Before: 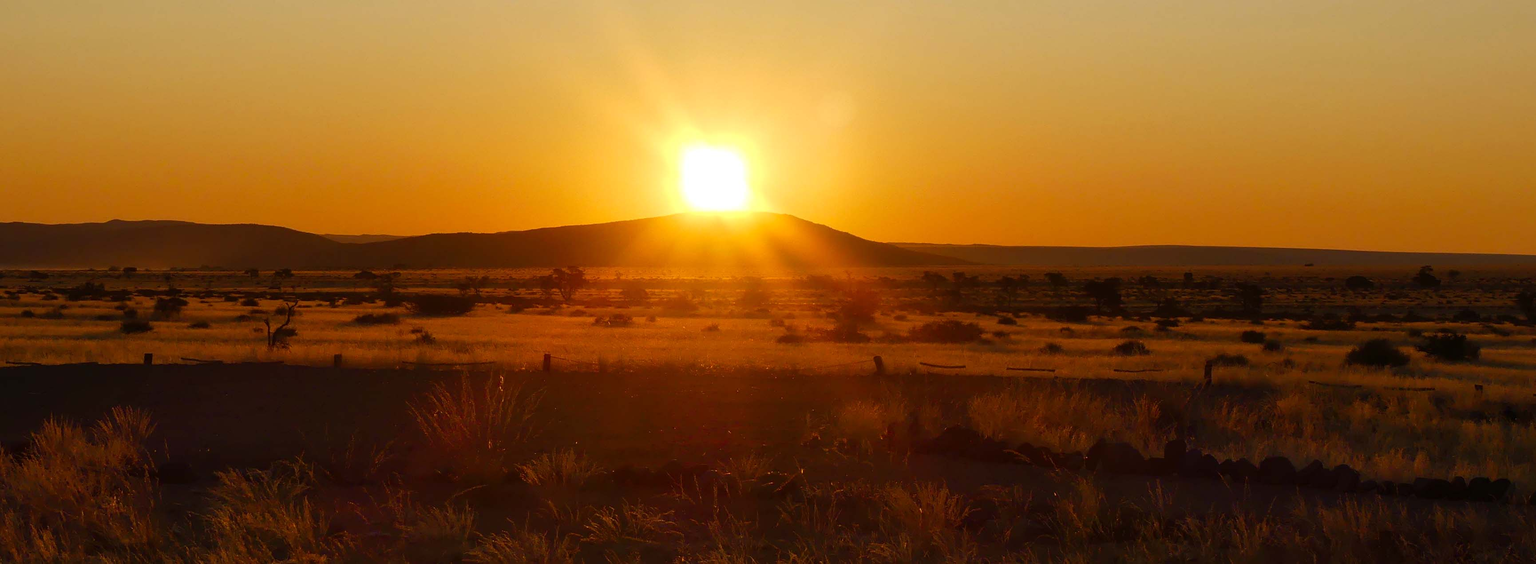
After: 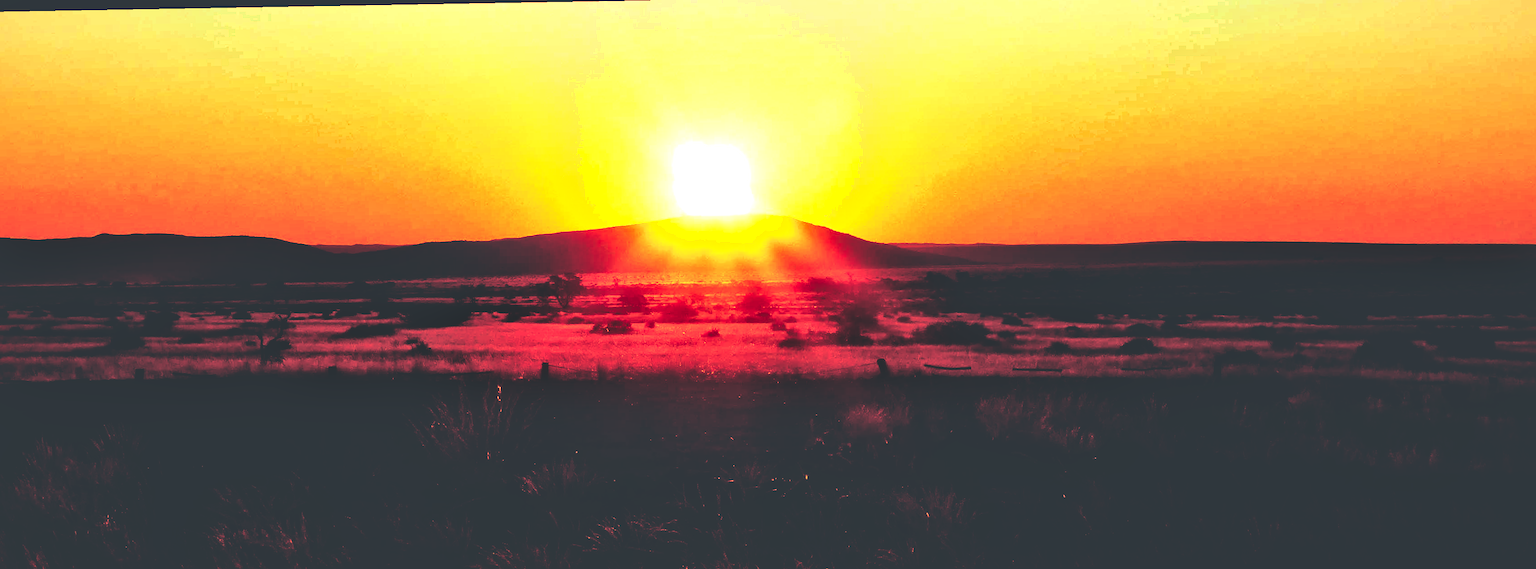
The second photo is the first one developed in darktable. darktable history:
color correction: highlights a* -9.73, highlights b* -21.22
rotate and perspective: rotation -1°, crop left 0.011, crop right 0.989, crop top 0.025, crop bottom 0.975
exposure: exposure 0.921 EV, compensate highlight preservation false
shadows and highlights: shadows 4.1, highlights -17.6, soften with gaussian
white balance: red 1.045, blue 0.932
local contrast: mode bilateral grid, contrast 20, coarseness 50, detail 171%, midtone range 0.2
color balance: gamma [0.9, 0.988, 0.975, 1.025], gain [1.05, 1, 1, 1]
base curve: curves: ch0 [(0, 0.036) (0.083, 0.04) (0.804, 1)], preserve colors none
